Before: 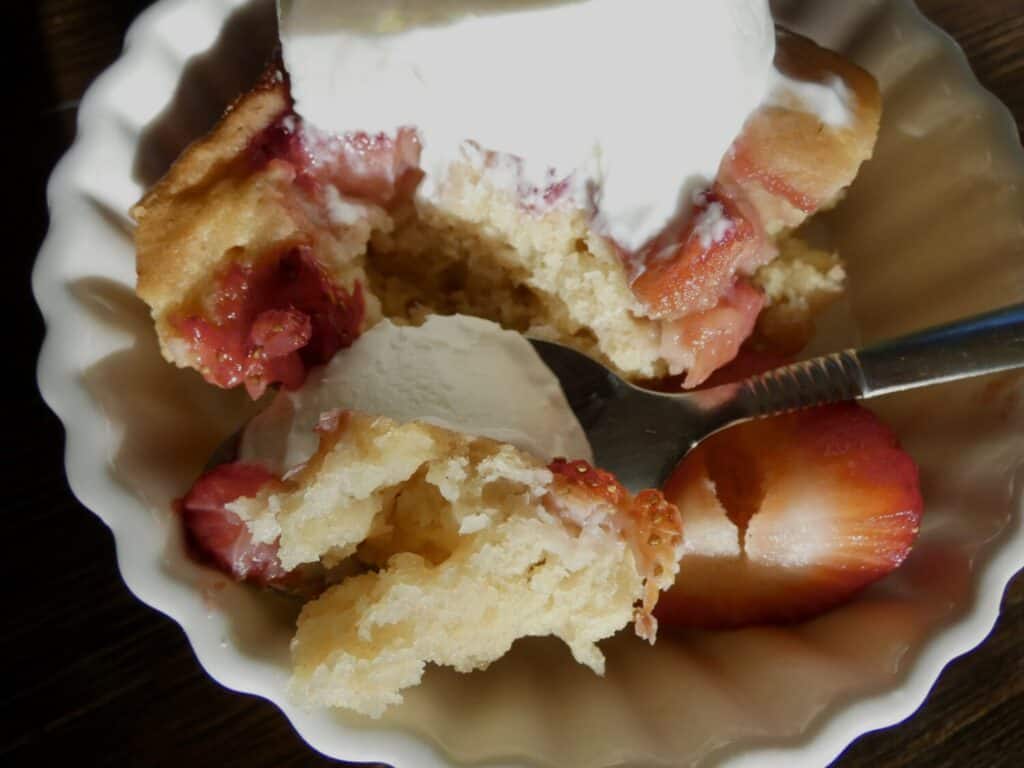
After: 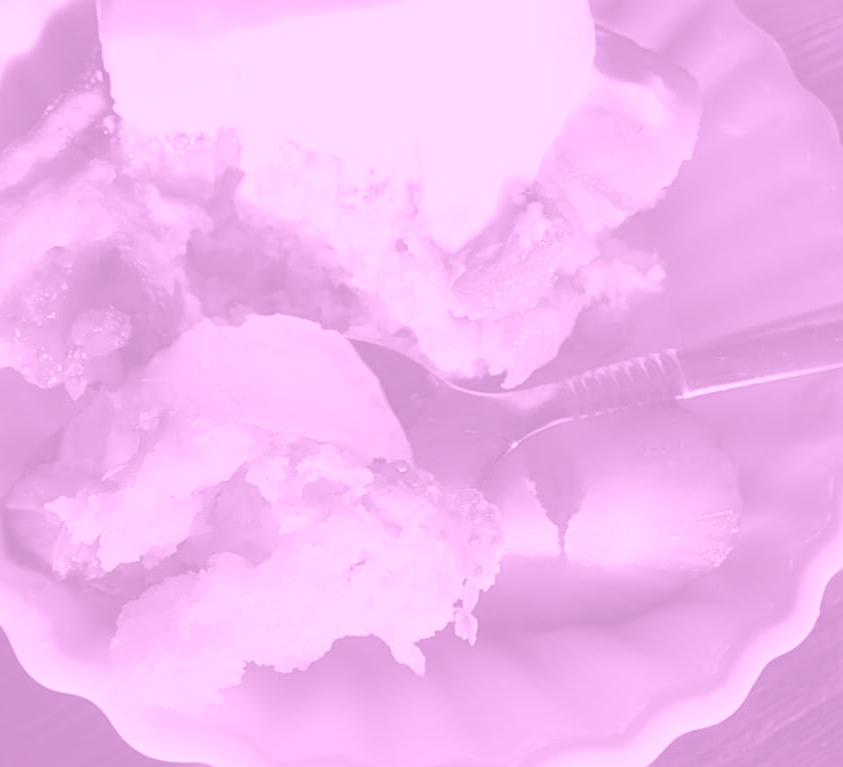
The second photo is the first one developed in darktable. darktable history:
crop: left 17.582%, bottom 0.031%
colorize: hue 331.2°, saturation 75%, source mix 30.28%, lightness 70.52%, version 1
sharpen: on, module defaults
